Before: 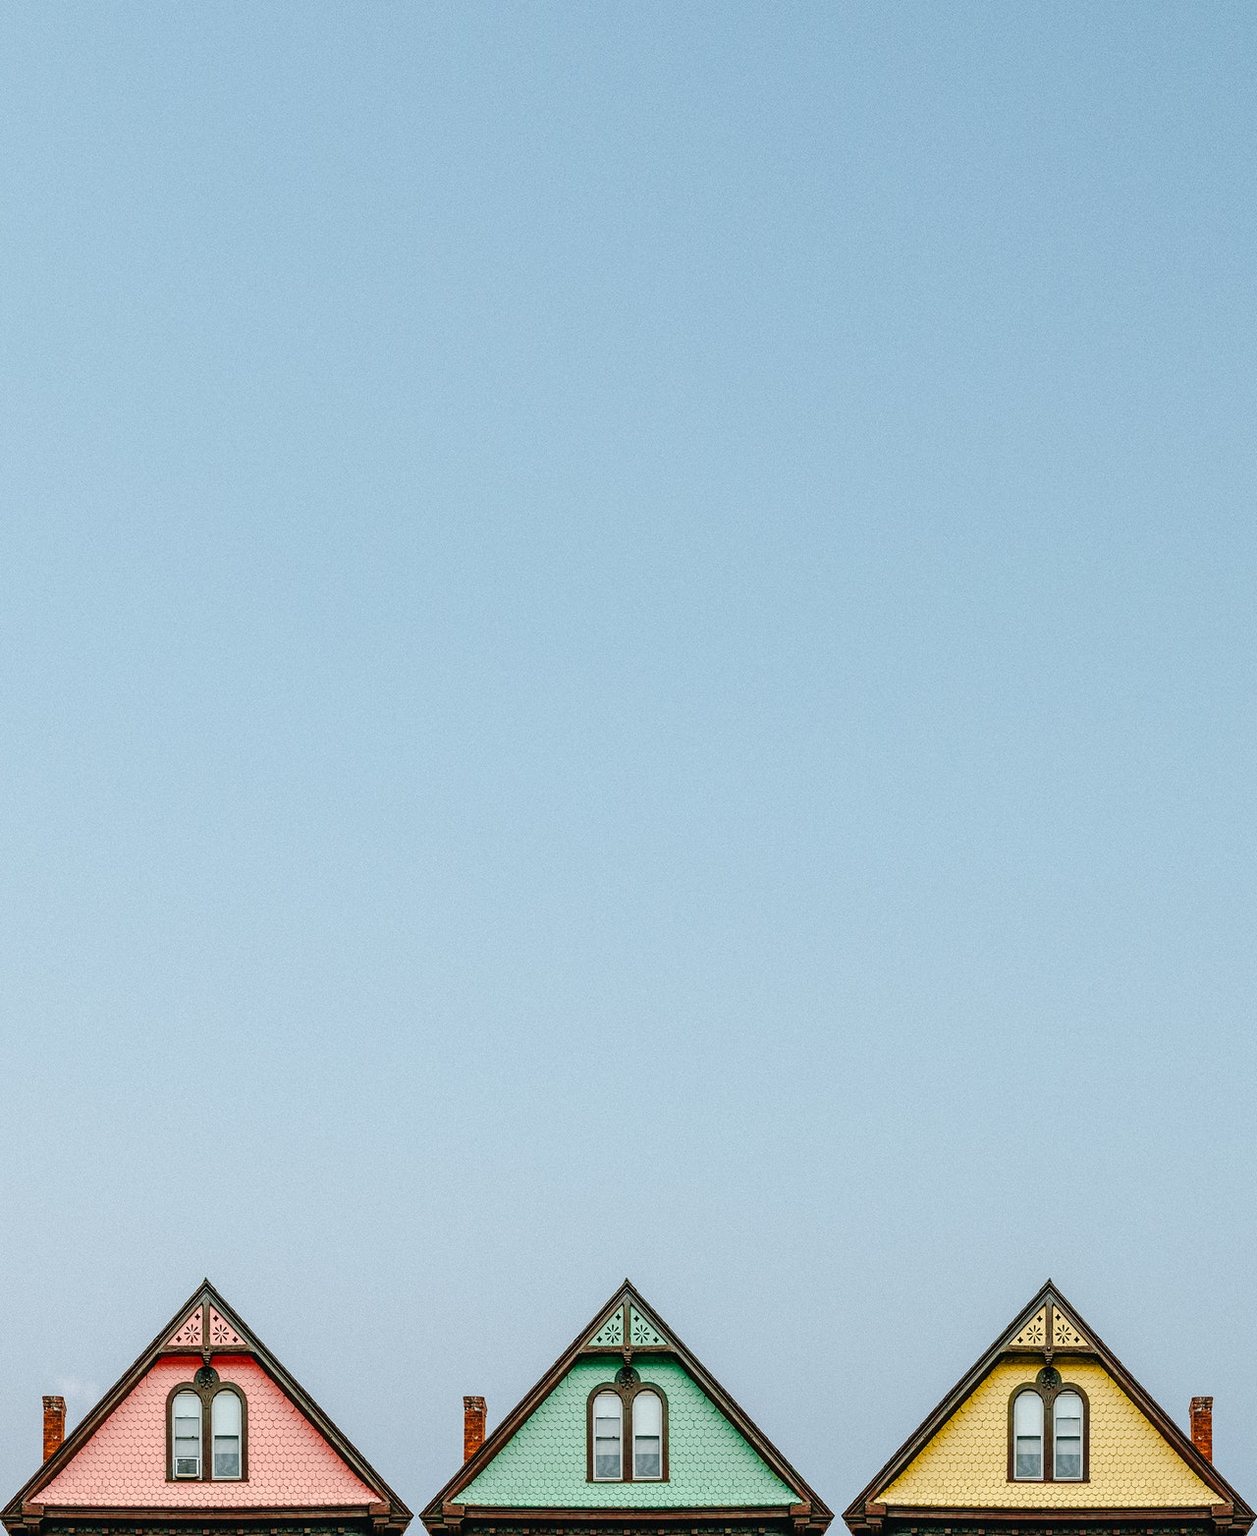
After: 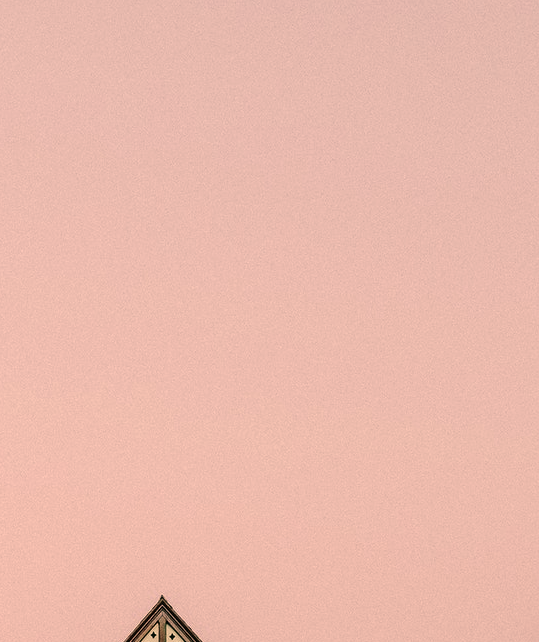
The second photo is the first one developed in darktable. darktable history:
crop: left 37.221%, top 45.169%, right 20.63%, bottom 13.777%
color correction: highlights a* 40, highlights b* 40, saturation 0.69
